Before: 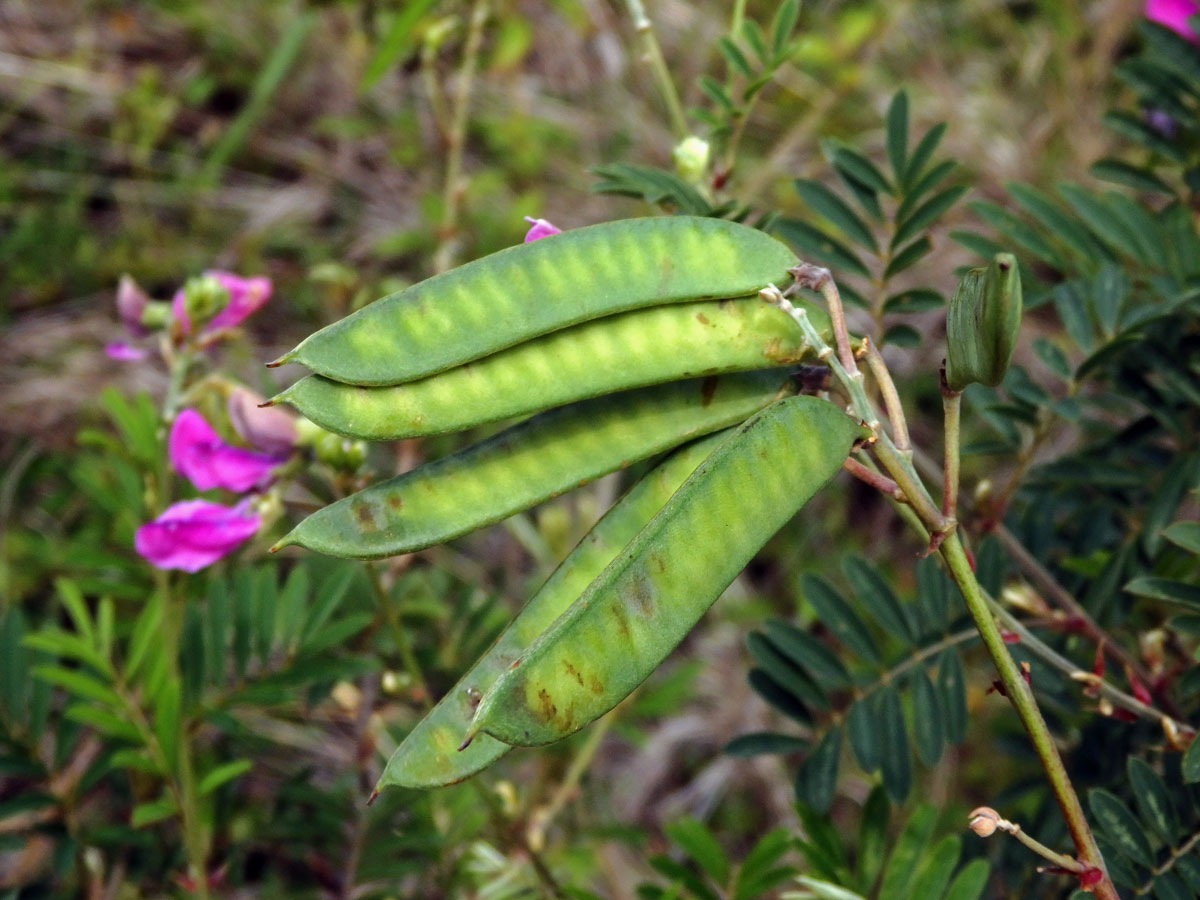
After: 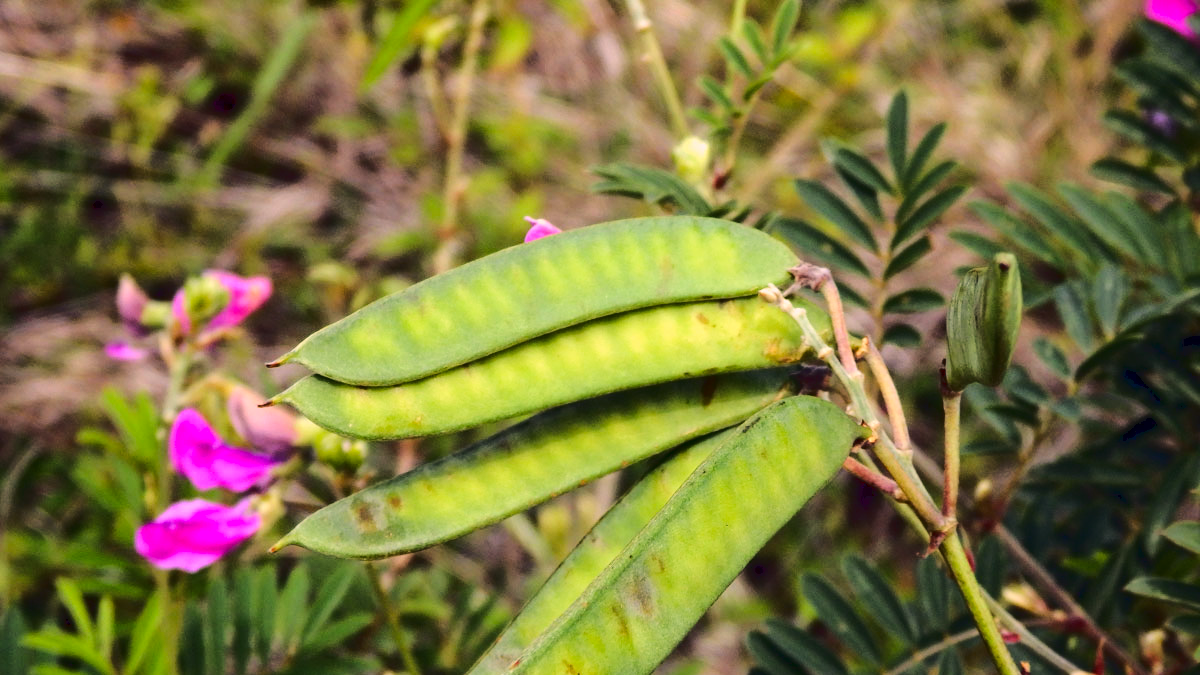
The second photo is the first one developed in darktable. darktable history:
exposure: black level correction 0.001, compensate highlight preservation false
tone curve: curves: ch0 [(0, 0) (0.003, 0.049) (0.011, 0.052) (0.025, 0.057) (0.044, 0.069) (0.069, 0.076) (0.1, 0.09) (0.136, 0.111) (0.177, 0.15) (0.224, 0.197) (0.277, 0.267) (0.335, 0.366) (0.399, 0.477) (0.468, 0.561) (0.543, 0.651) (0.623, 0.733) (0.709, 0.804) (0.801, 0.869) (0.898, 0.924) (1, 1)], color space Lab, linked channels, preserve colors none
color correction: highlights a* 12.01, highlights b* 11.62
crop: bottom 24.98%
